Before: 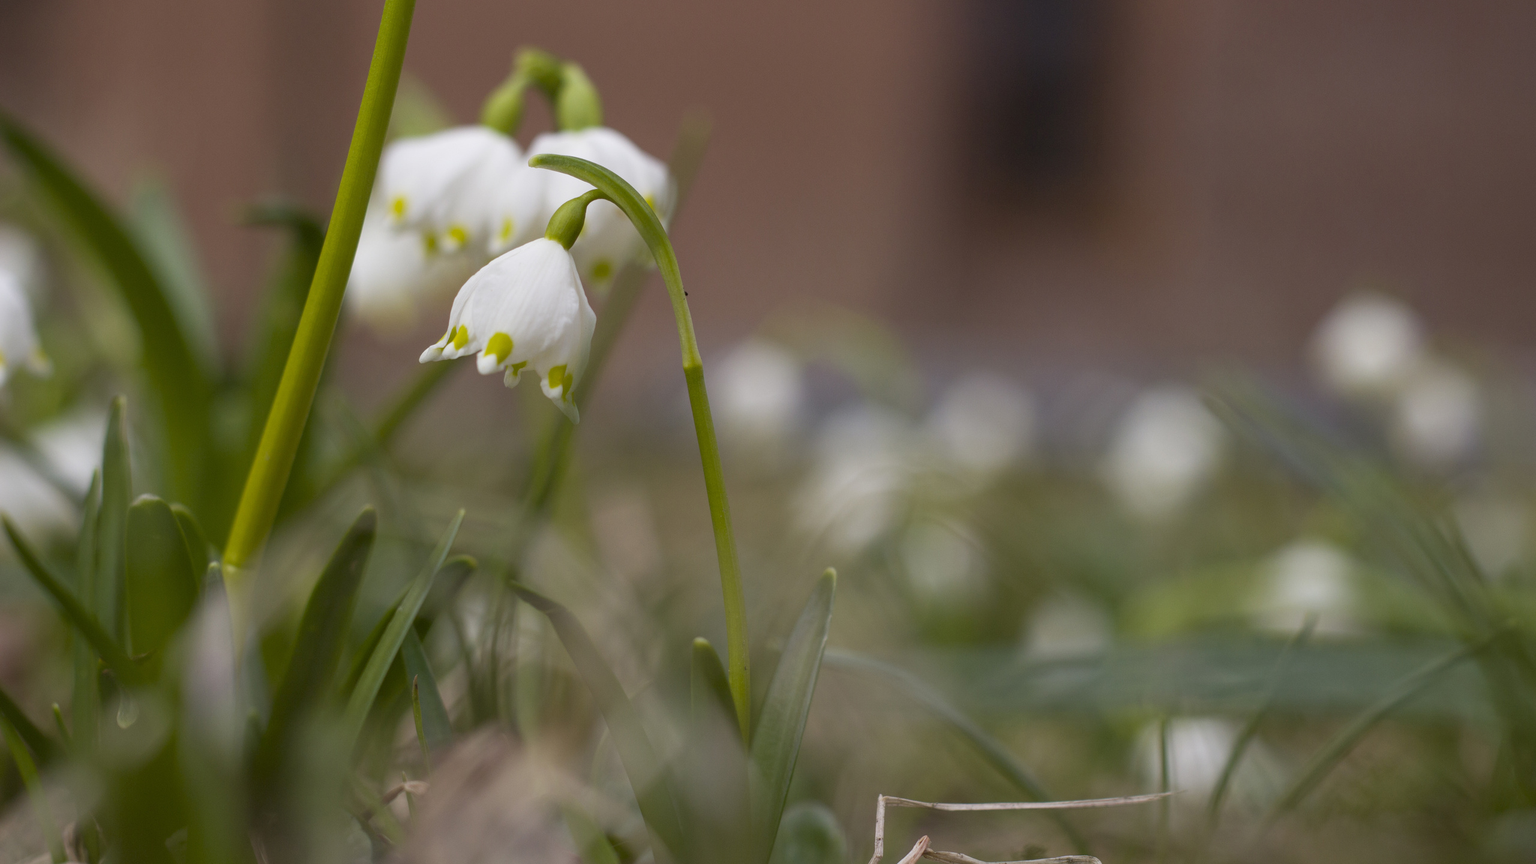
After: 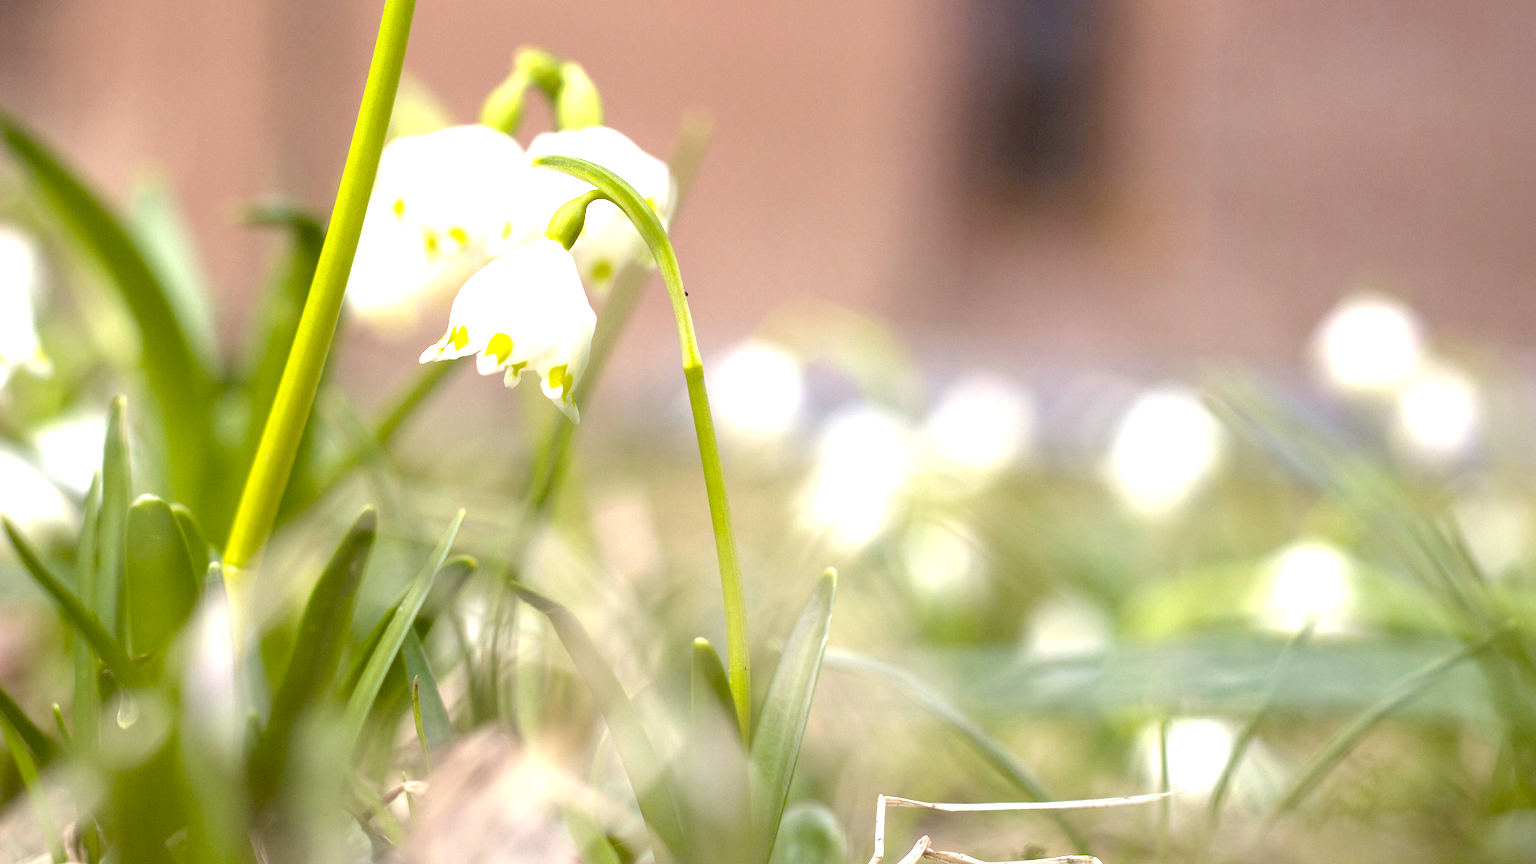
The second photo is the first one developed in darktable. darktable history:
exposure: black level correction 0.005, exposure 2.075 EV, compensate highlight preservation false
